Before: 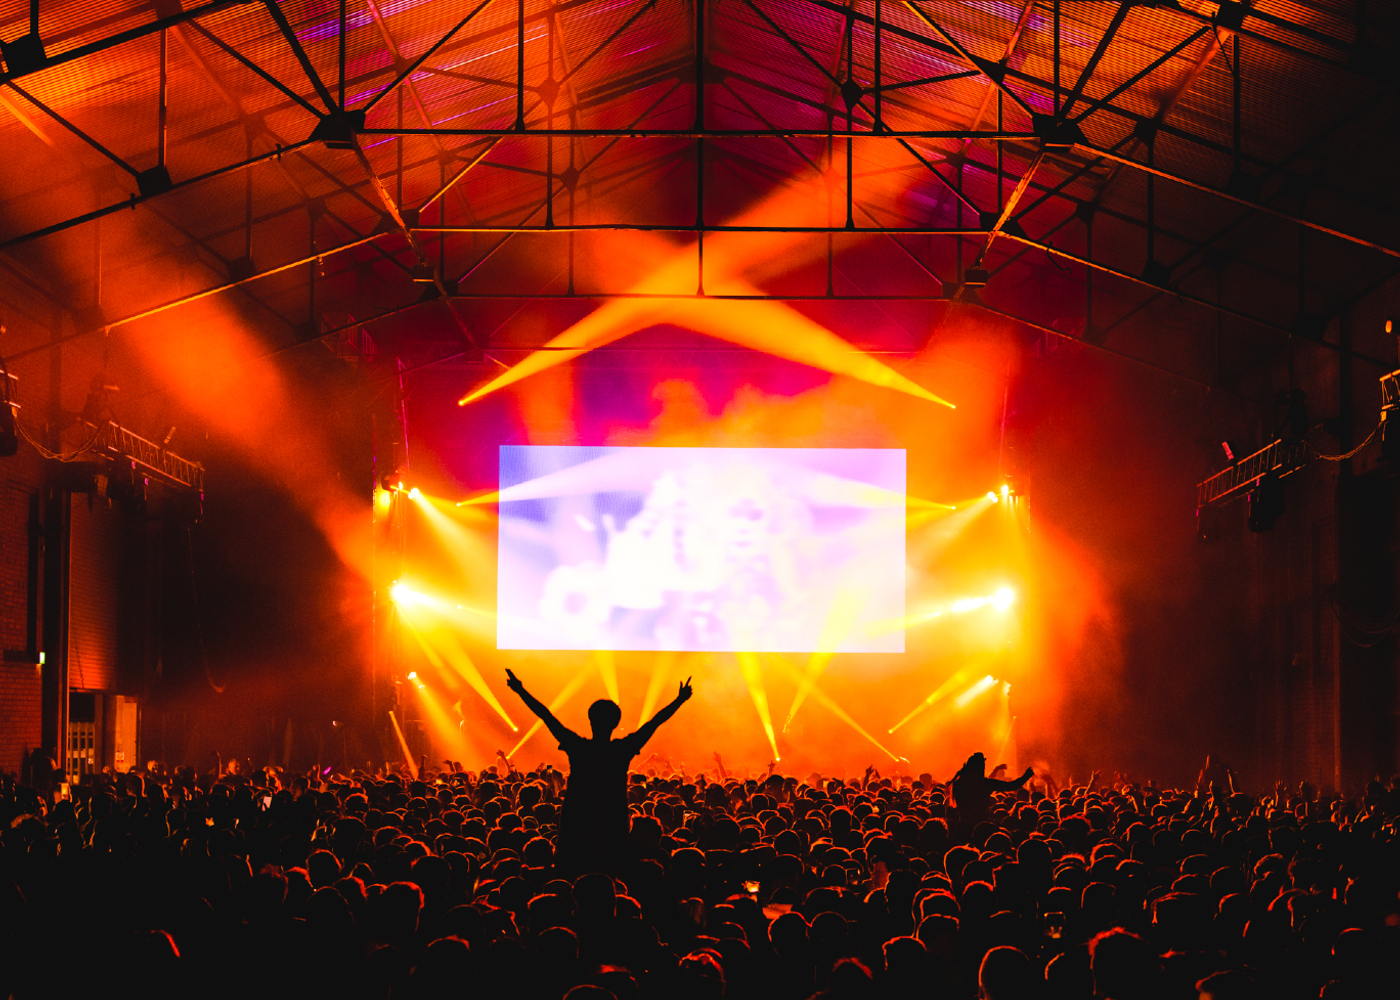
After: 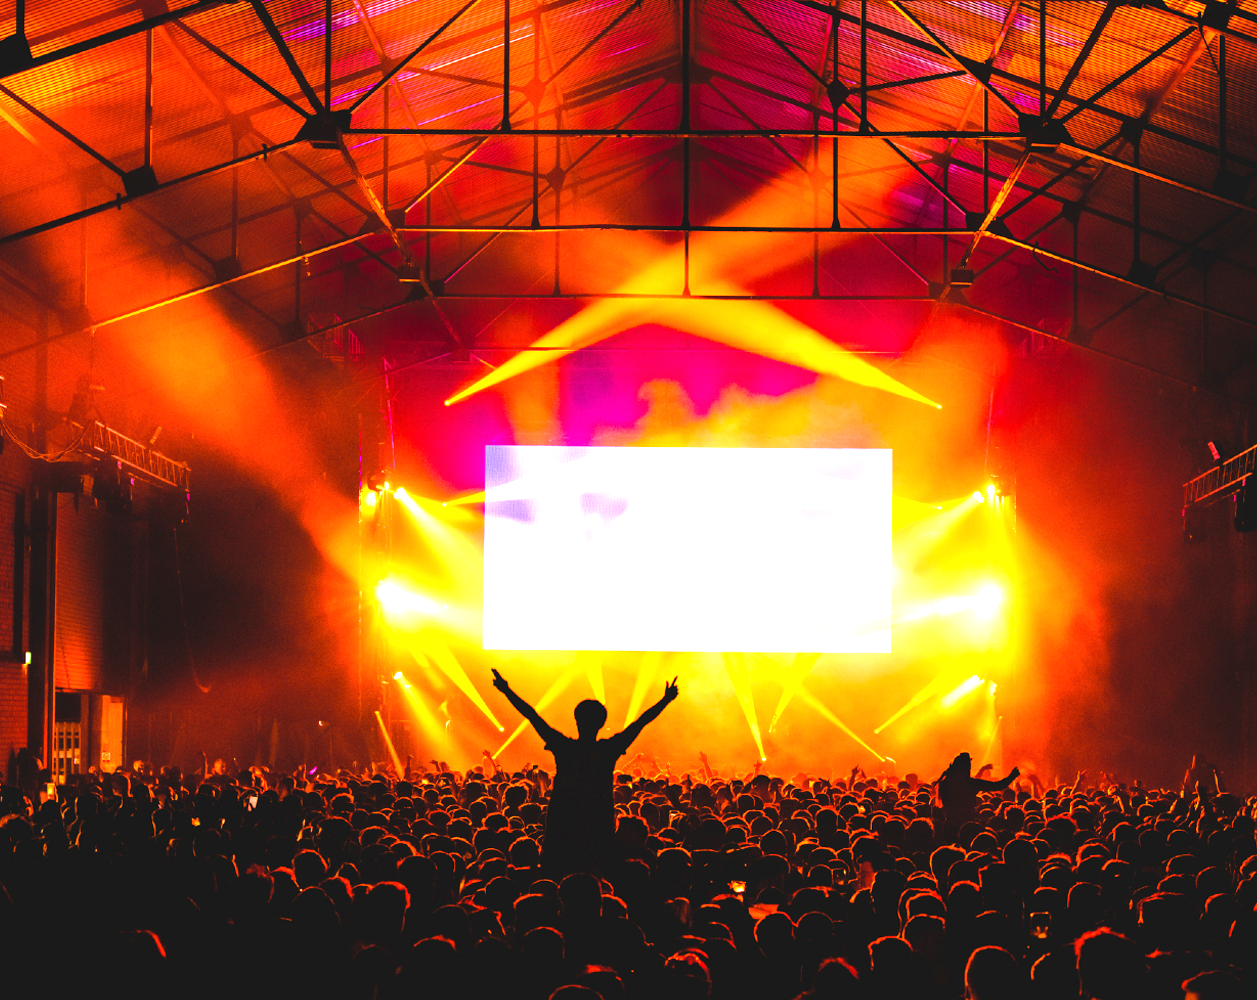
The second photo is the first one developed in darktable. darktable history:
exposure: black level correction 0, exposure 1.001 EV, compensate exposure bias true, compensate highlight preservation false
crop and rotate: left 1.051%, right 9.155%
